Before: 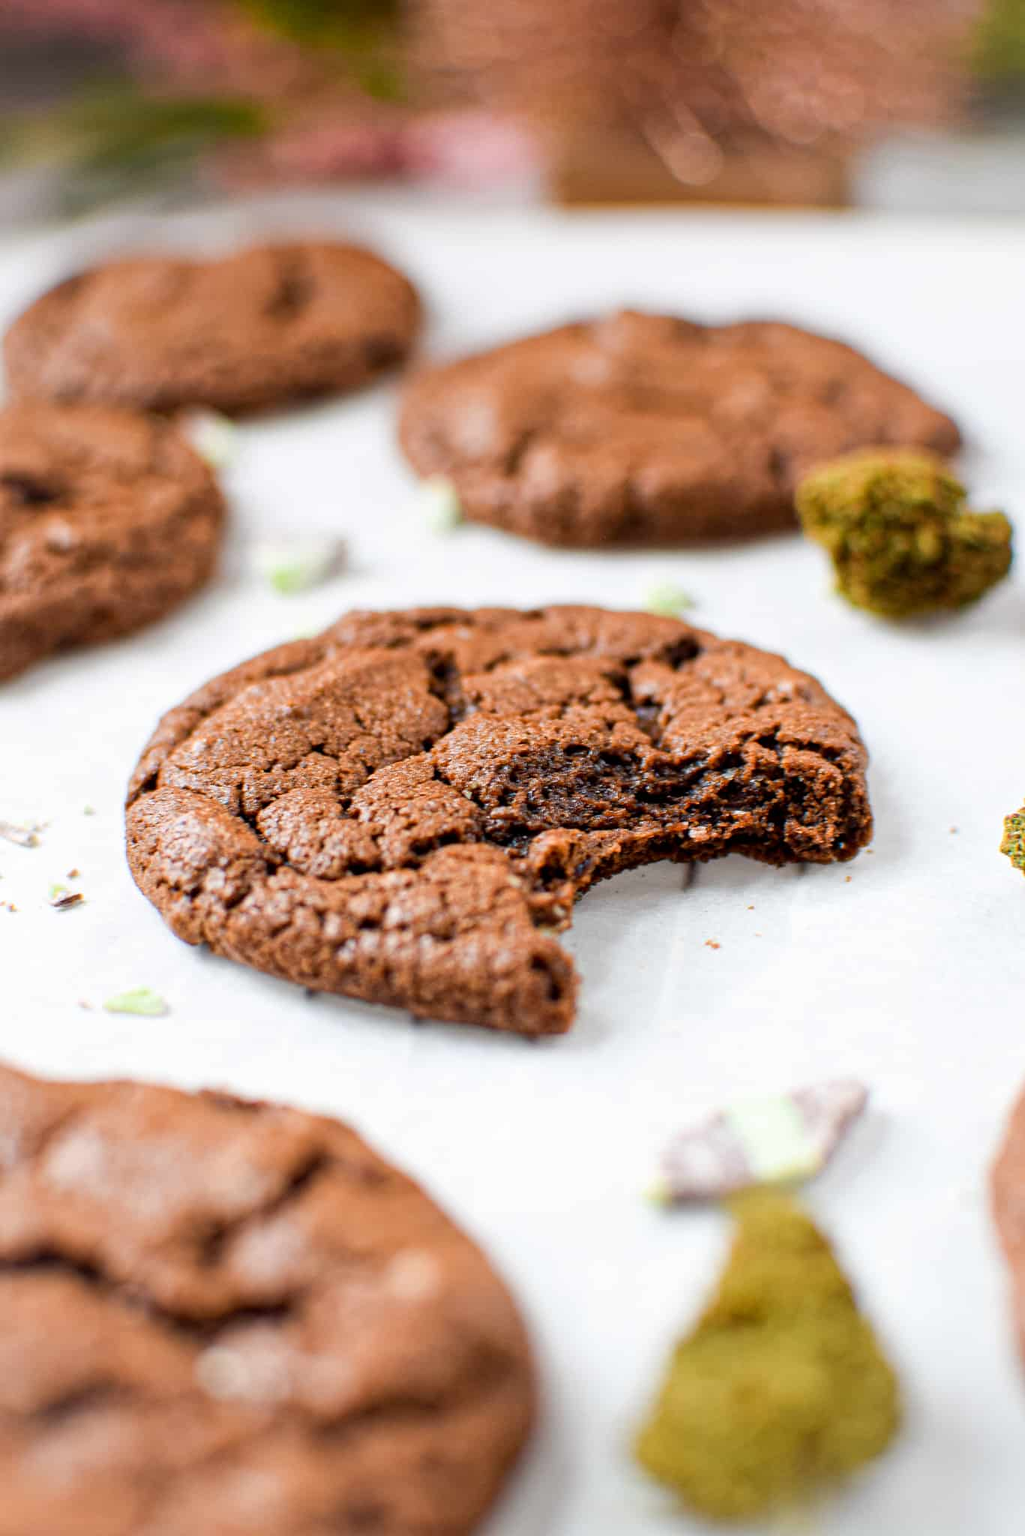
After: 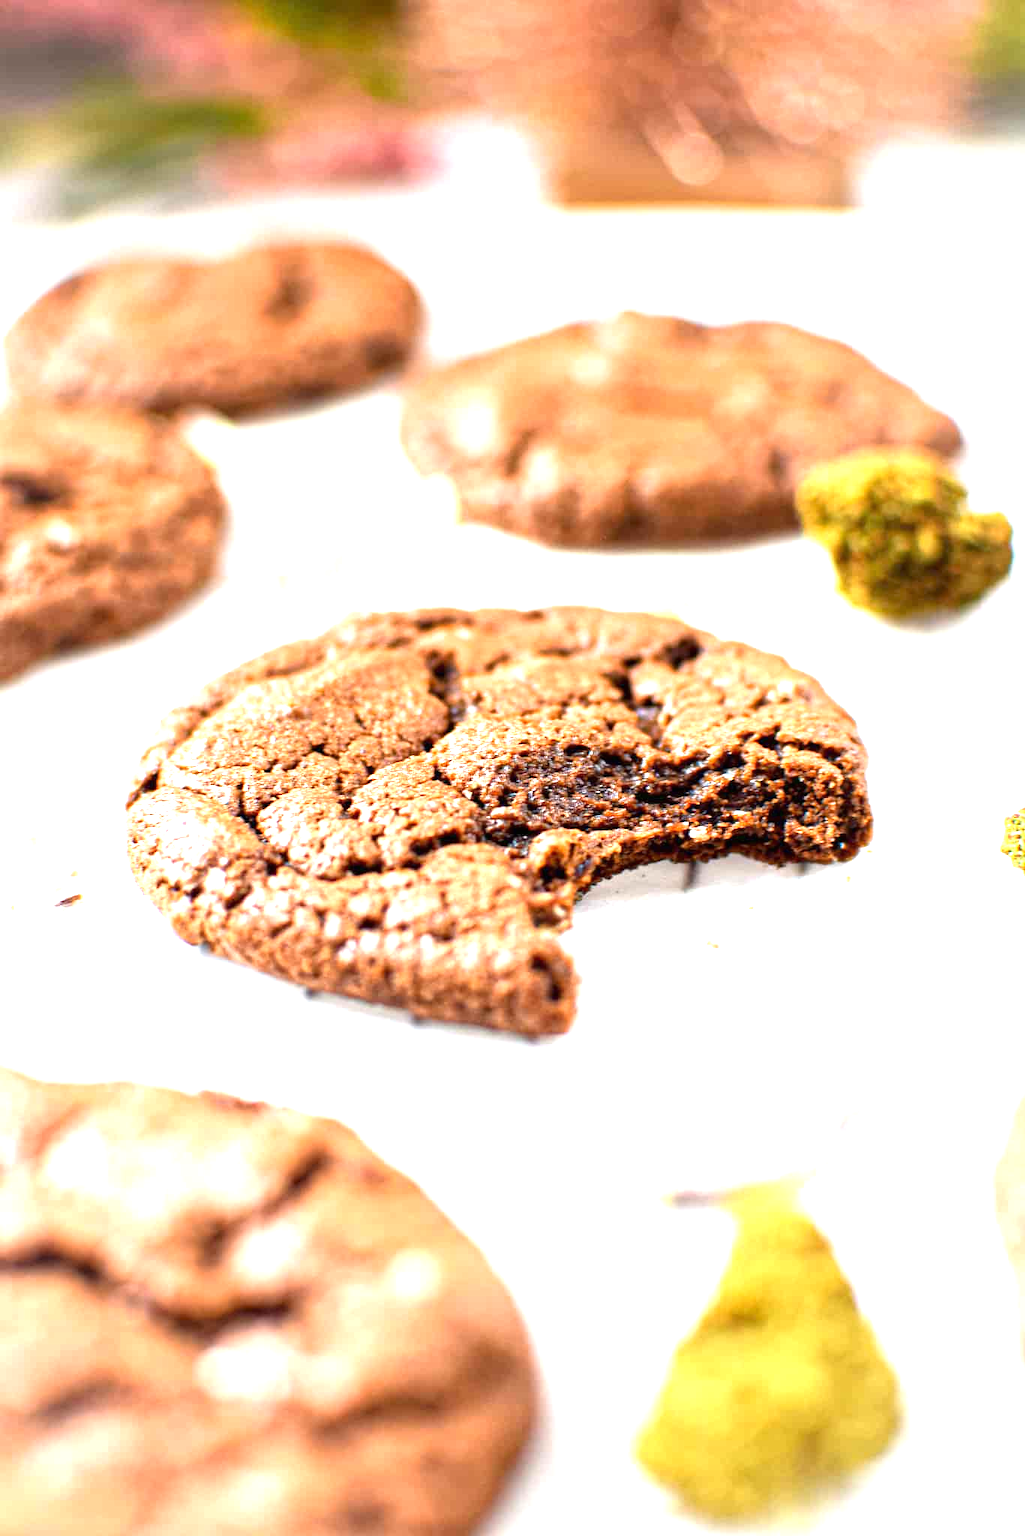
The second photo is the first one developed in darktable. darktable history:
exposure: black level correction 0, exposure 1.496 EV, compensate highlight preservation false
